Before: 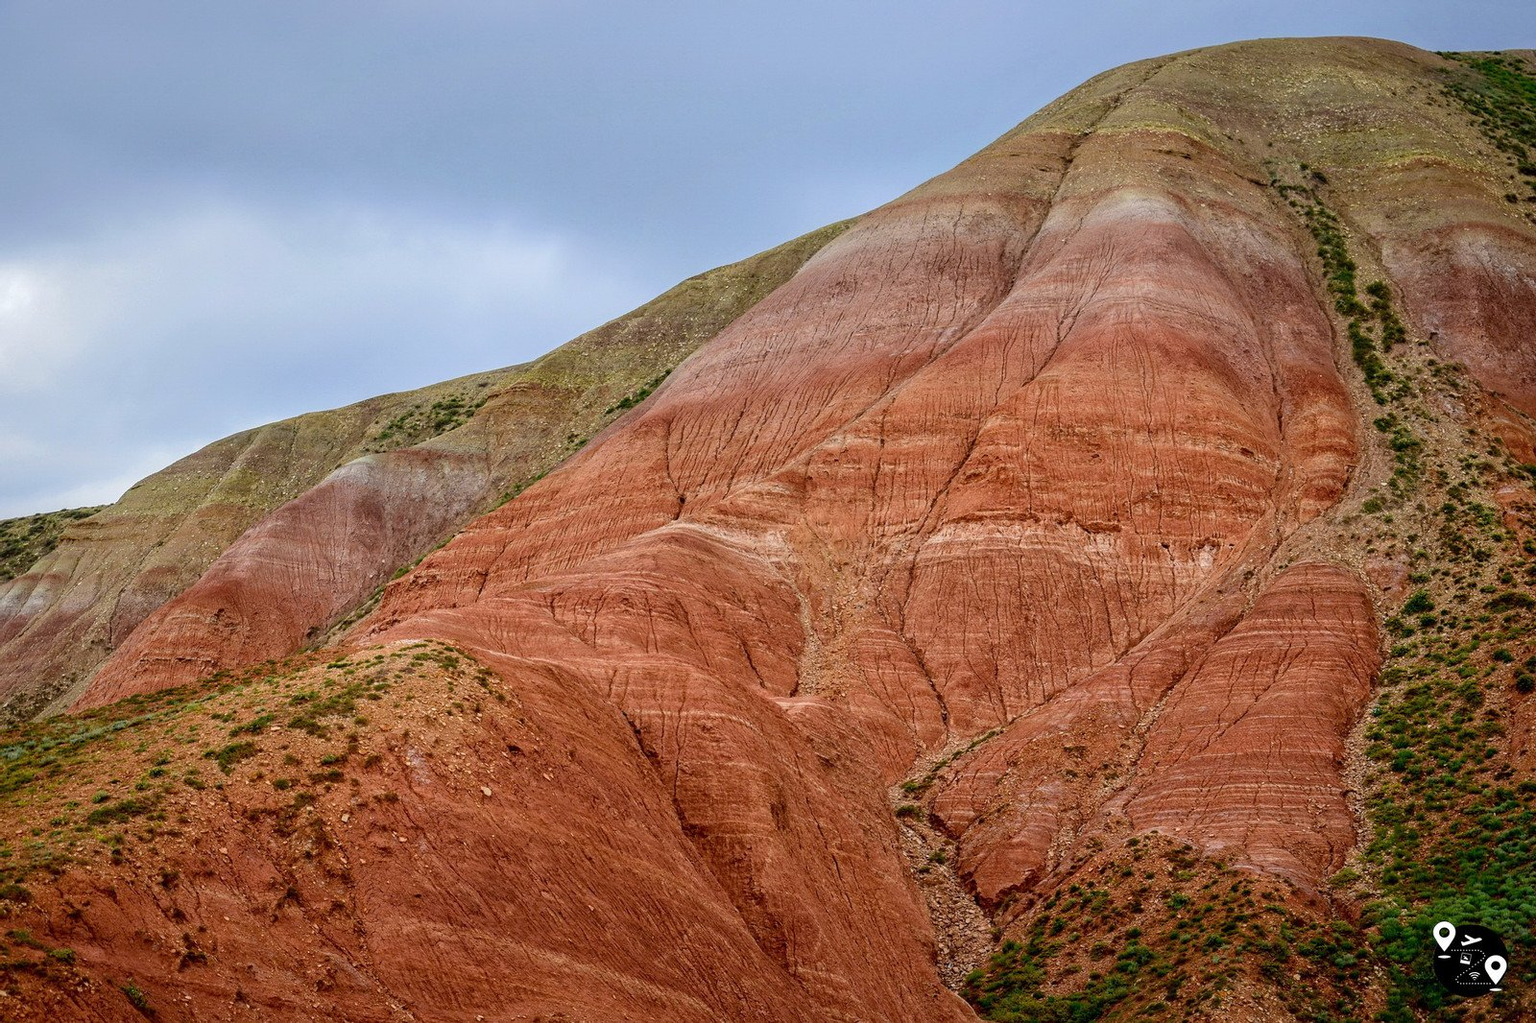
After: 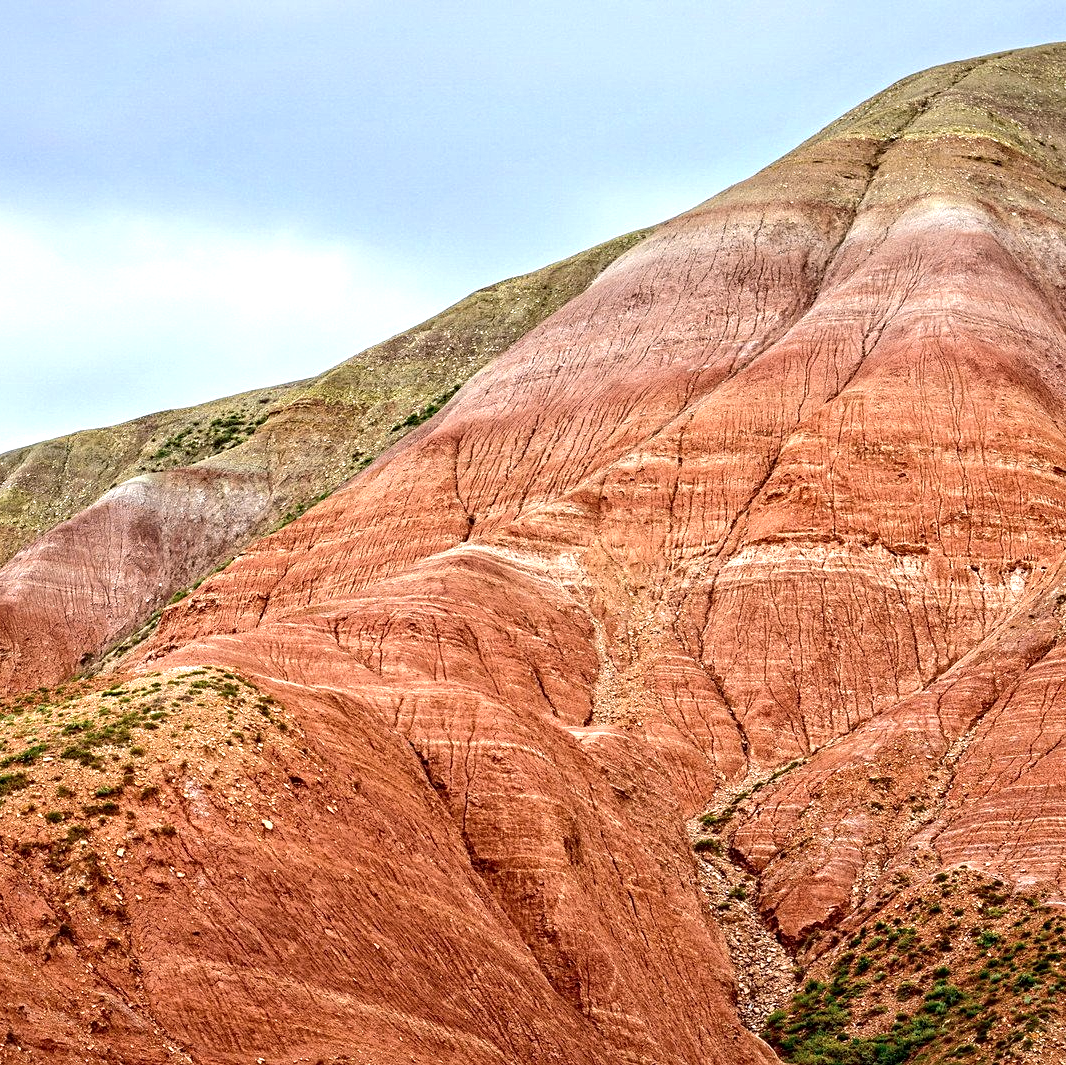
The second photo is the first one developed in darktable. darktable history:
exposure: black level correction 0, exposure 0.887 EV, compensate highlight preservation false
crop and rotate: left 15.056%, right 18.3%
contrast equalizer: octaves 7, y [[0.51, 0.537, 0.559, 0.574, 0.599, 0.618], [0.5 ×6], [0.5 ×6], [0 ×6], [0 ×6]]
contrast brightness saturation: saturation -0.059
tone curve: curves: ch0 [(0, 0) (0.003, 0.003) (0.011, 0.011) (0.025, 0.025) (0.044, 0.044) (0.069, 0.068) (0.1, 0.099) (0.136, 0.134) (0.177, 0.175) (0.224, 0.222) (0.277, 0.274) (0.335, 0.331) (0.399, 0.395) (0.468, 0.463) (0.543, 0.554) (0.623, 0.632) (0.709, 0.716) (0.801, 0.805) (0.898, 0.9) (1, 1)], color space Lab, independent channels, preserve colors none
